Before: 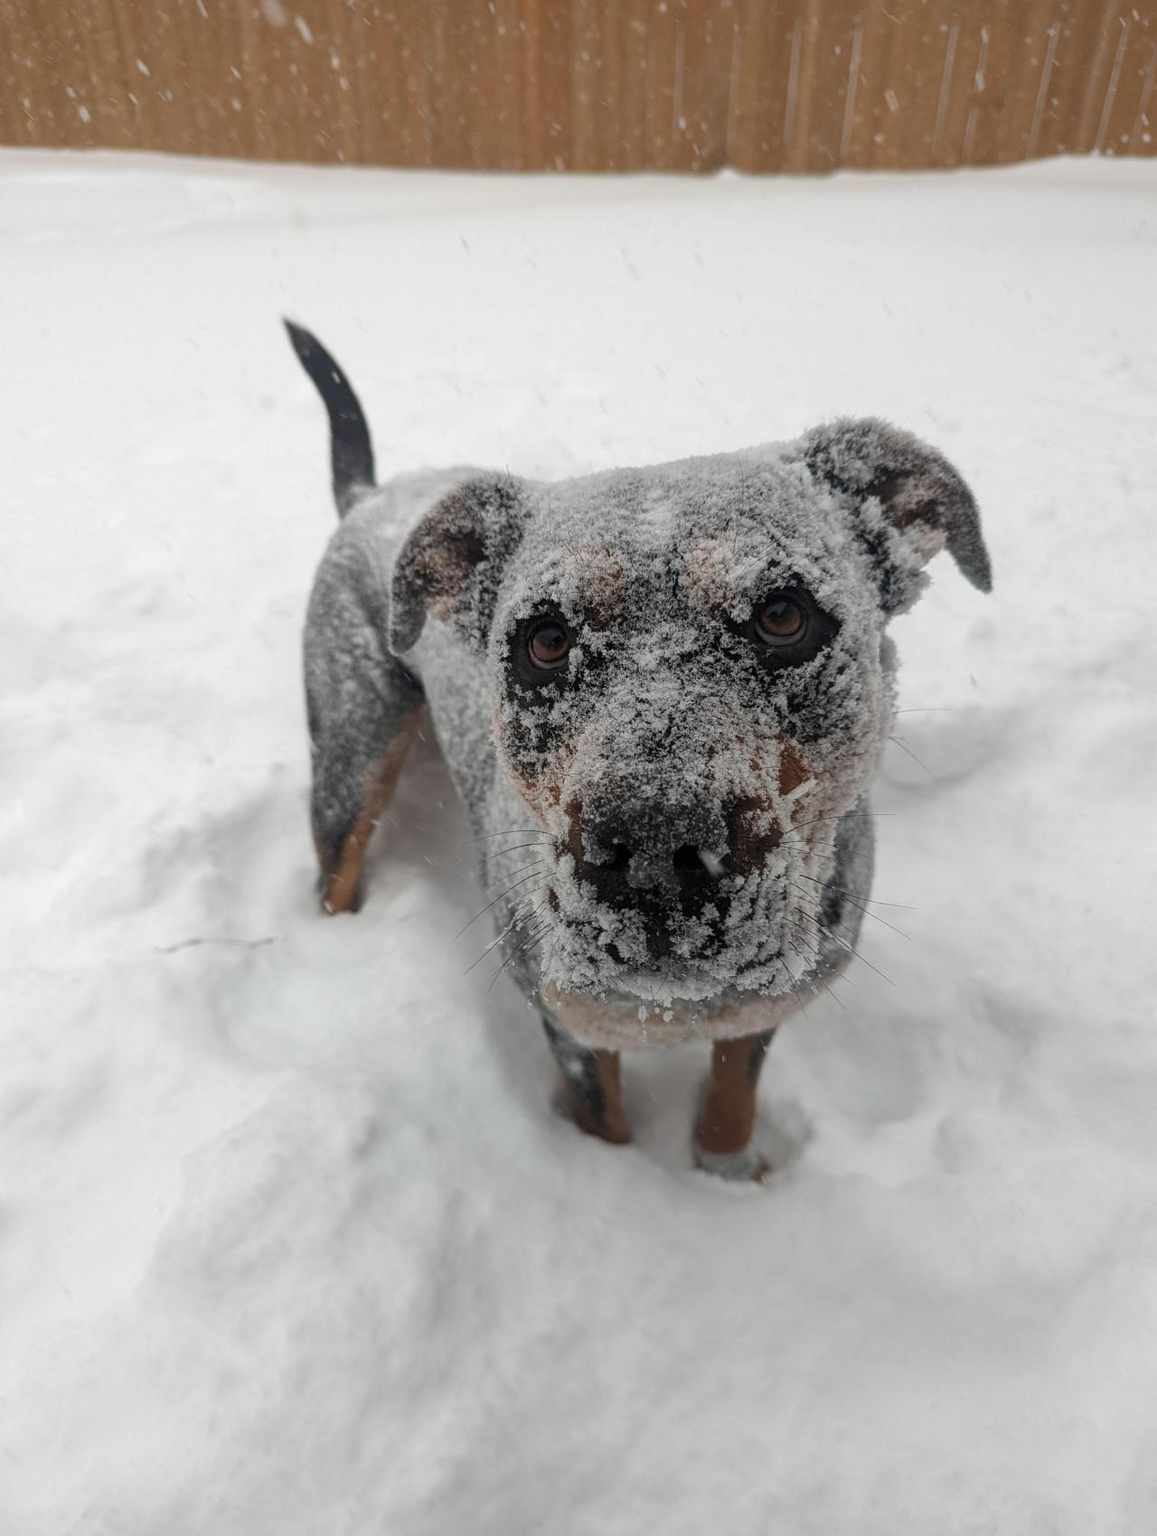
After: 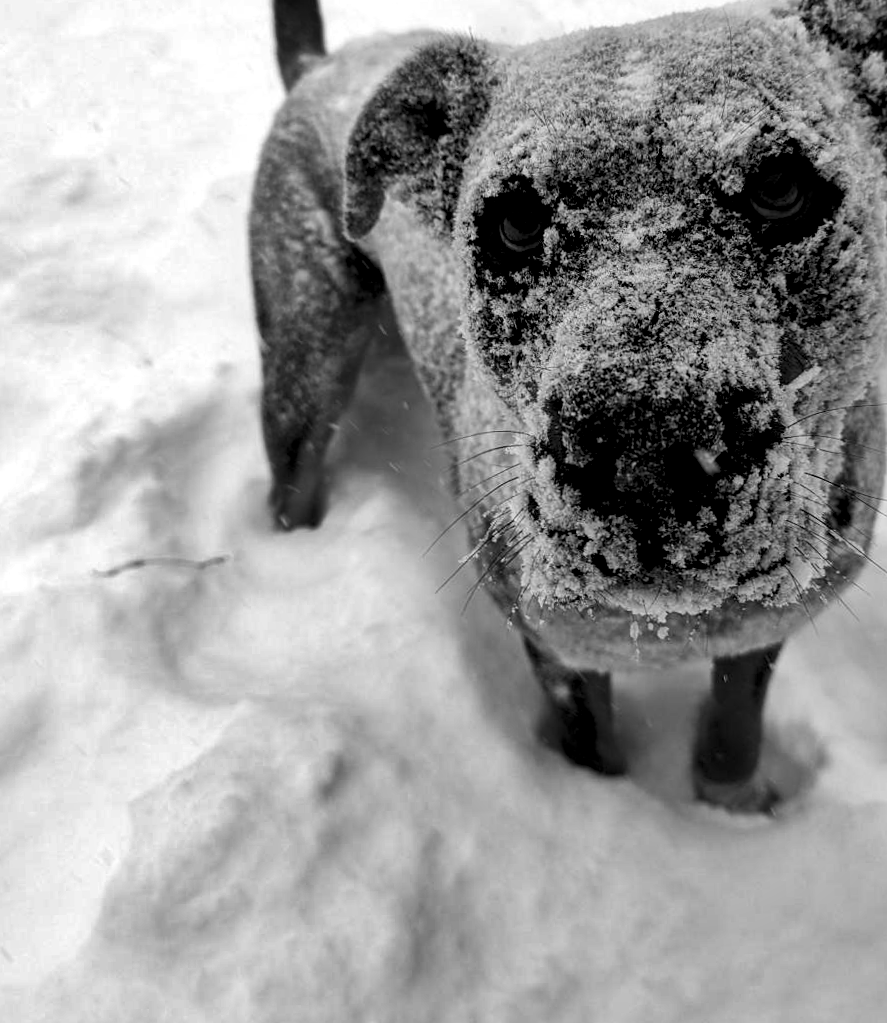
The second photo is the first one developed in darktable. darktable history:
crop: left 6.488%, top 27.668%, right 24.183%, bottom 8.656%
rotate and perspective: rotation -1.42°, crop left 0.016, crop right 0.984, crop top 0.035, crop bottom 0.965
monochrome: on, module defaults
color balance rgb: shadows lift › luminance -41.13%, shadows lift › chroma 14.13%, shadows lift › hue 260°, power › luminance -3.76%, power › chroma 0.56%, power › hue 40.37°, highlights gain › luminance 16.81%, highlights gain › chroma 2.94%, highlights gain › hue 260°, global offset › luminance -0.29%, global offset › chroma 0.31%, global offset › hue 260°, perceptual saturation grading › global saturation 20%, perceptual saturation grading › highlights -13.92%, perceptual saturation grading › shadows 50%
tone equalizer: on, module defaults
local contrast: mode bilateral grid, contrast 100, coarseness 100, detail 165%, midtone range 0.2
shadows and highlights: shadows 43.71, white point adjustment -1.46, soften with gaussian
